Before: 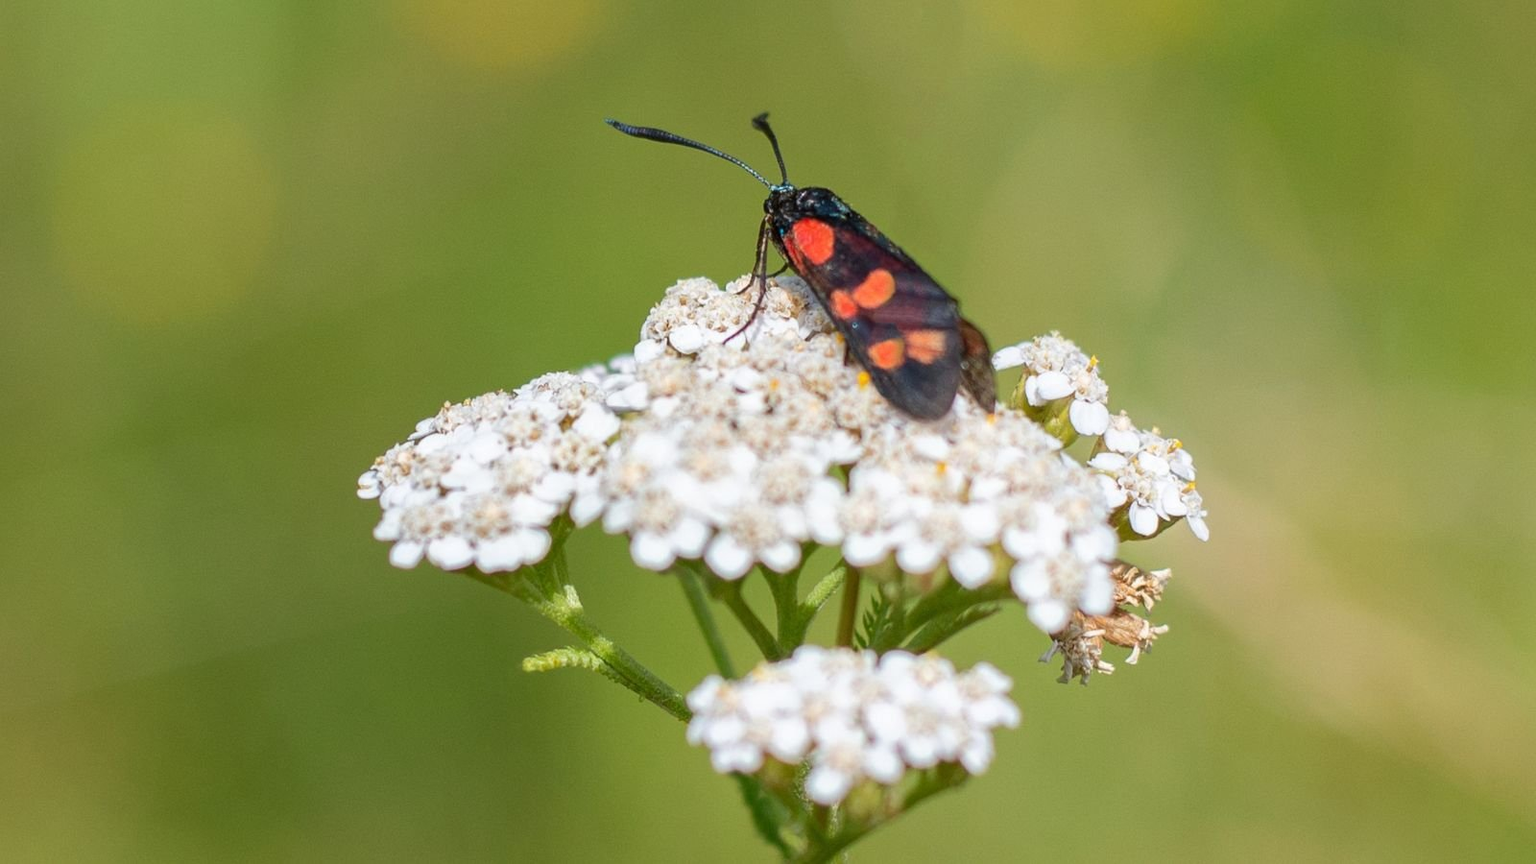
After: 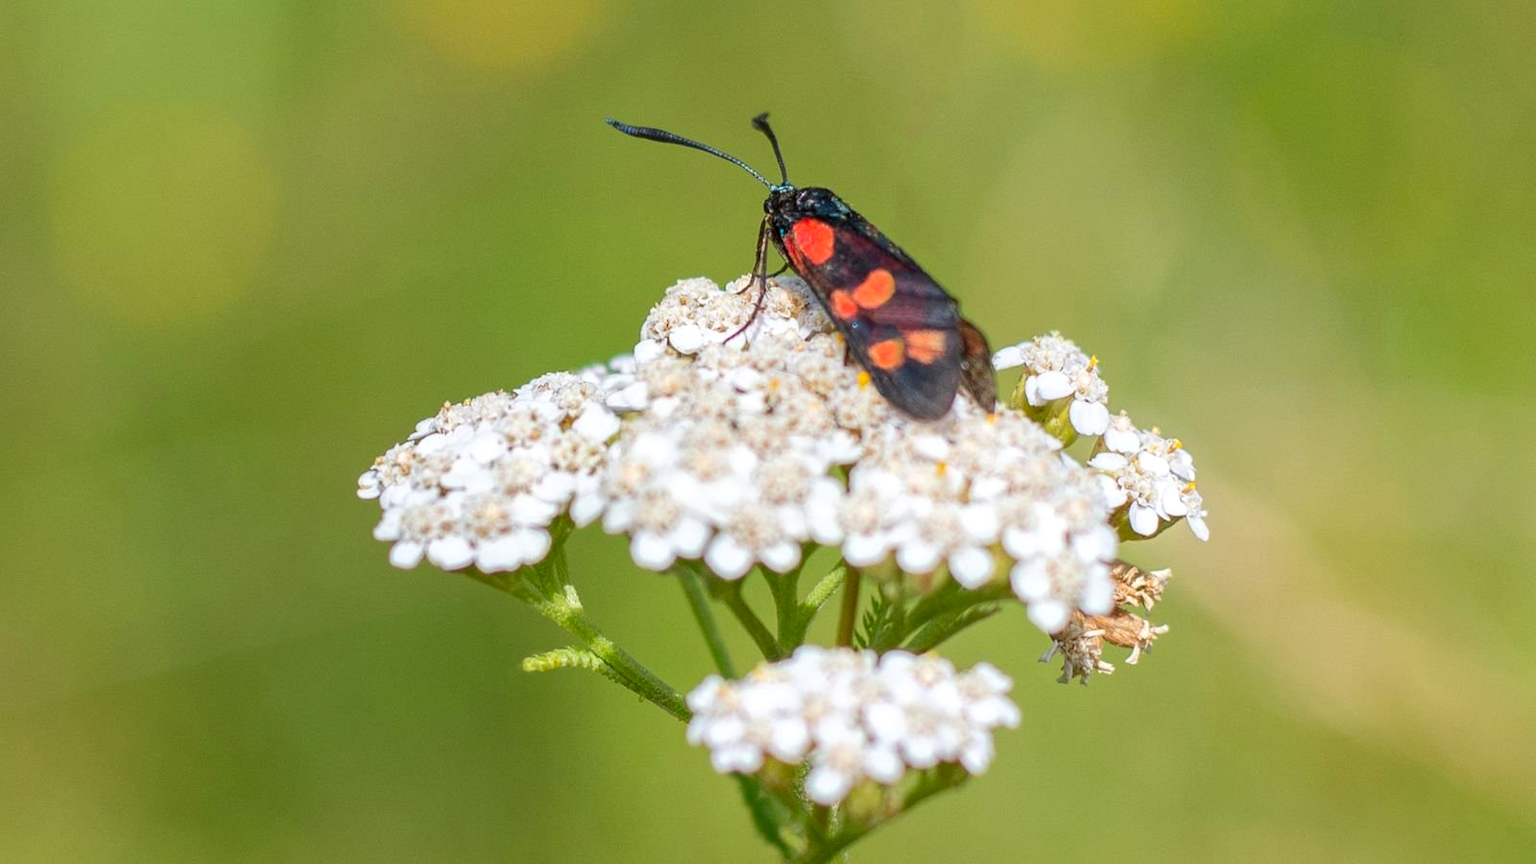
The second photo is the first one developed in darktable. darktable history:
local contrast: highlights 100%, shadows 100%, detail 120%, midtone range 0.2
contrast brightness saturation: contrast 0.03, brightness 0.06, saturation 0.13
